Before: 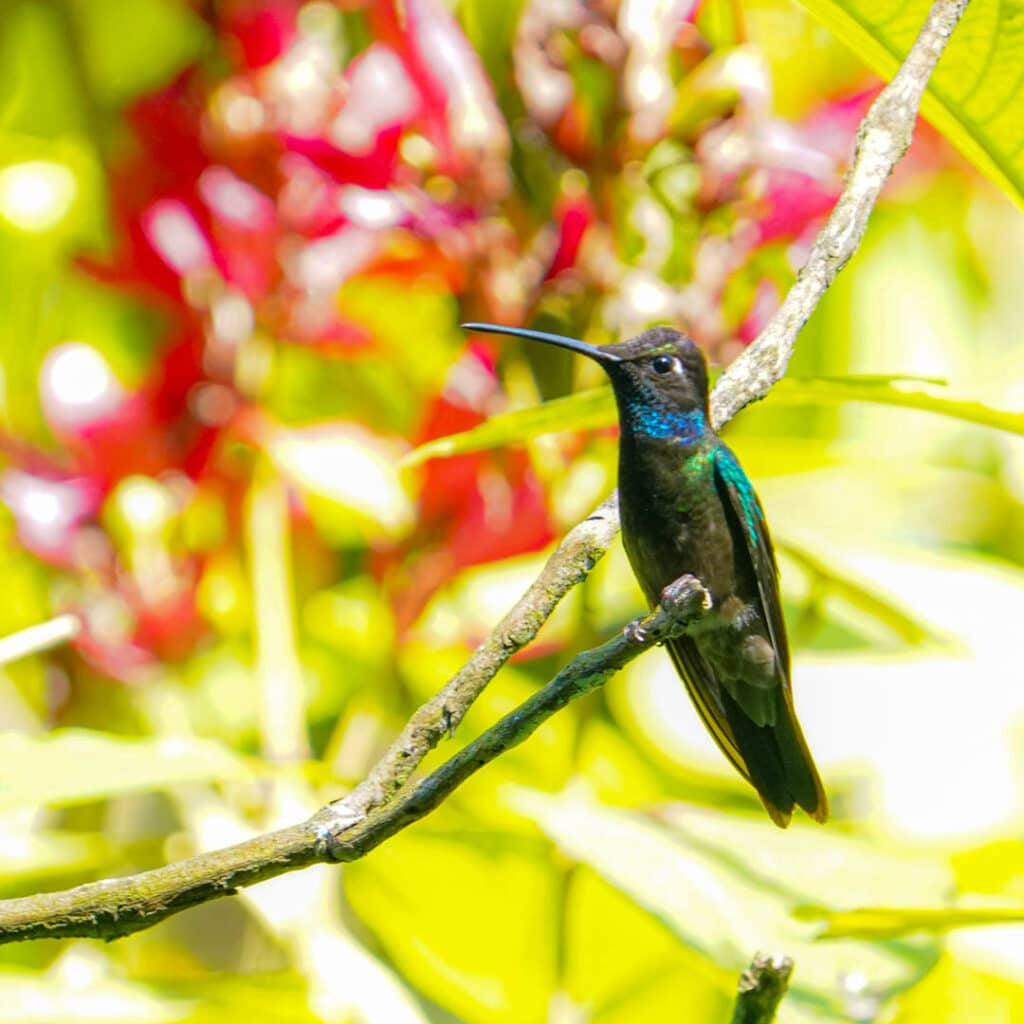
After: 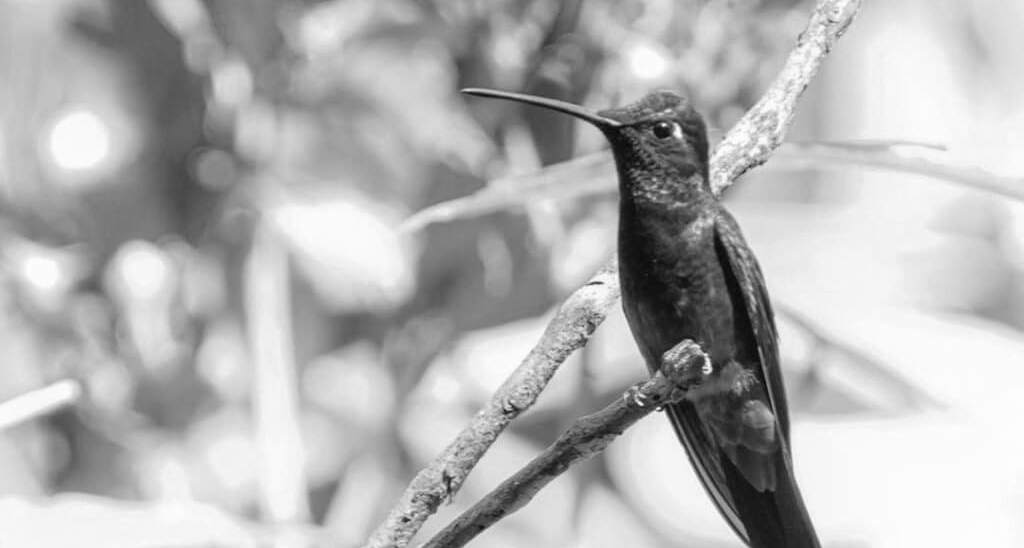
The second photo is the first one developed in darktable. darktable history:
crop and rotate: top 23.043%, bottom 23.437%
monochrome: on, module defaults
white balance: red 0.988, blue 1.017
